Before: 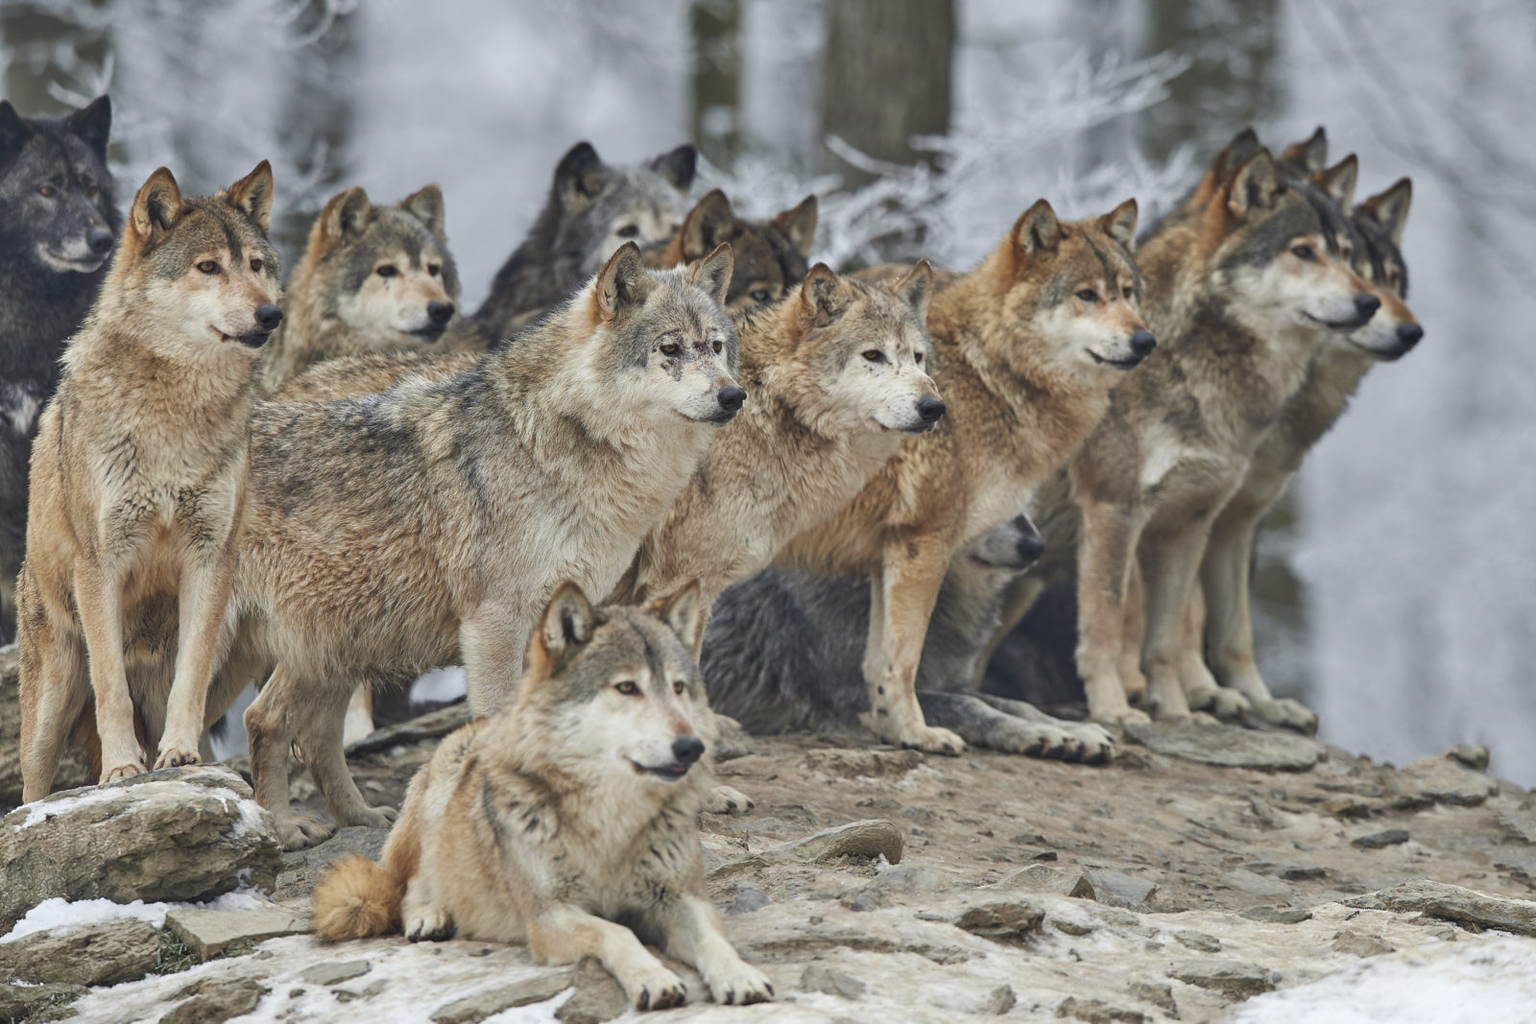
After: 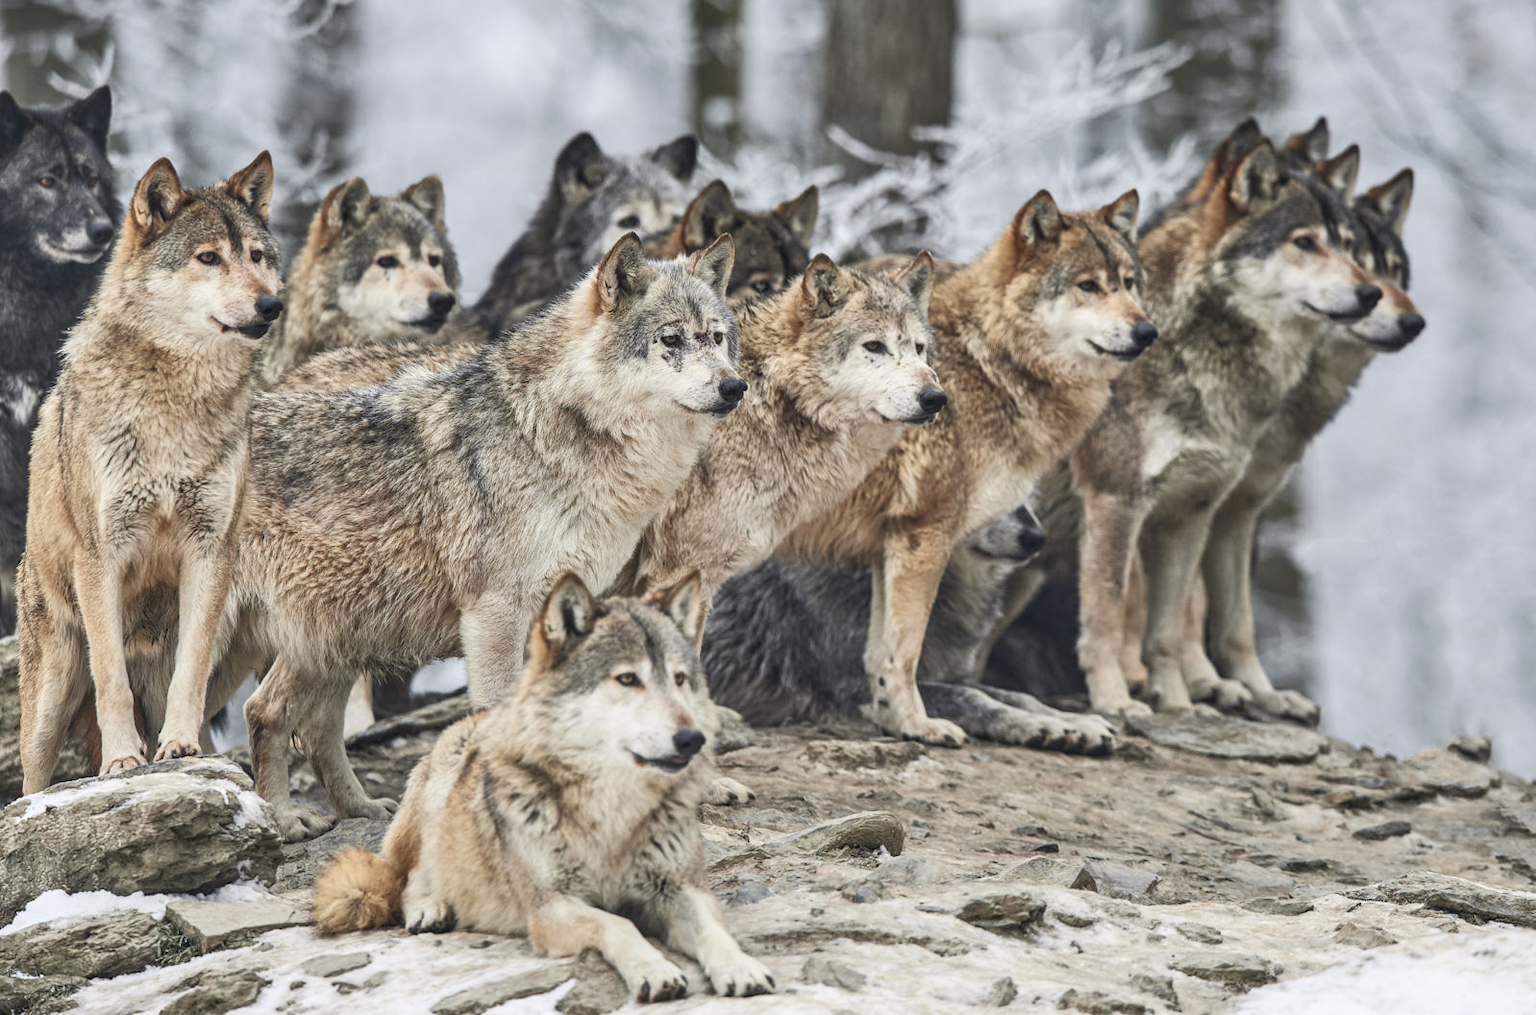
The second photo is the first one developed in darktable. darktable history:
color balance rgb: highlights gain › chroma 0.25%, highlights gain › hue 332.32°, perceptual saturation grading › global saturation -0.61%, global vibrance -22.79%
crop: top 0.97%, right 0.1%
tone curve: curves: ch0 [(0, 0.038) (0.193, 0.212) (0.461, 0.502) (0.634, 0.709) (0.852, 0.89) (1, 0.967)]; ch1 [(0, 0) (0.35, 0.356) (0.45, 0.453) (0.504, 0.503) (0.532, 0.524) (0.558, 0.555) (0.735, 0.762) (1, 1)]; ch2 [(0, 0) (0.281, 0.266) (0.456, 0.469) (0.5, 0.5) (0.533, 0.545) (0.606, 0.598) (0.646, 0.654) (1, 1)], color space Lab, linked channels, preserve colors none
local contrast: detail 130%
